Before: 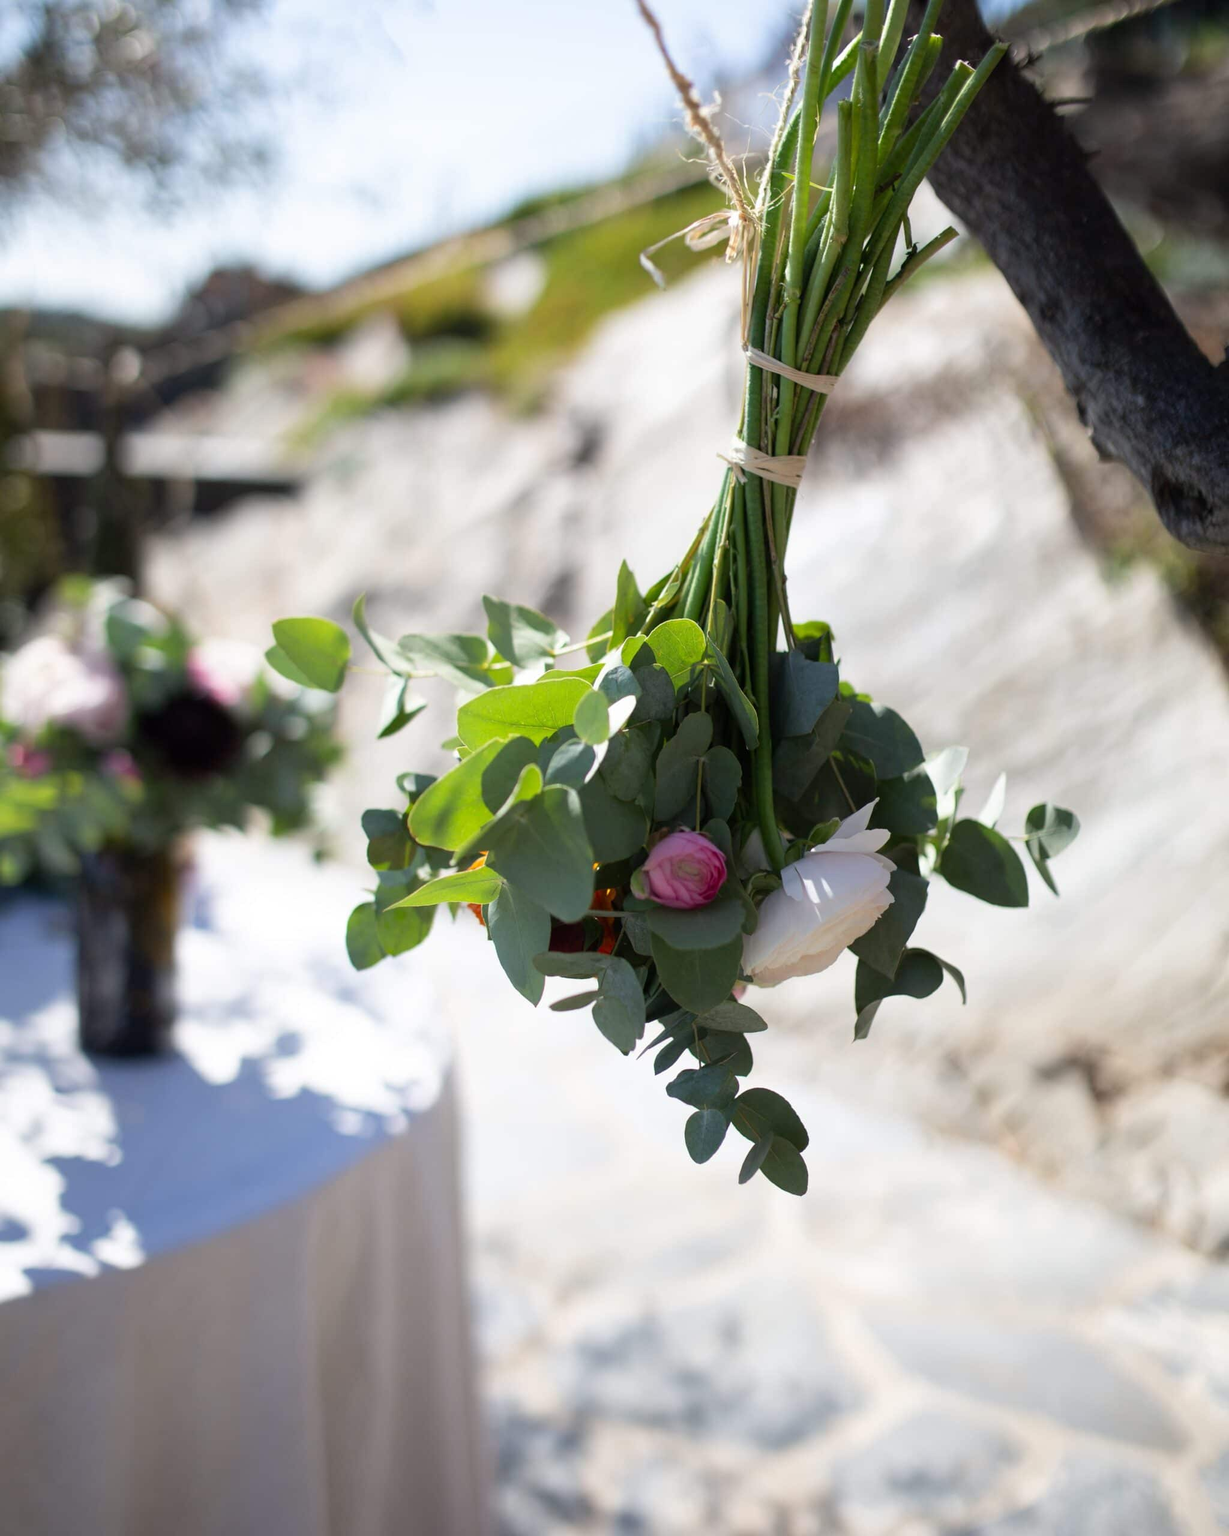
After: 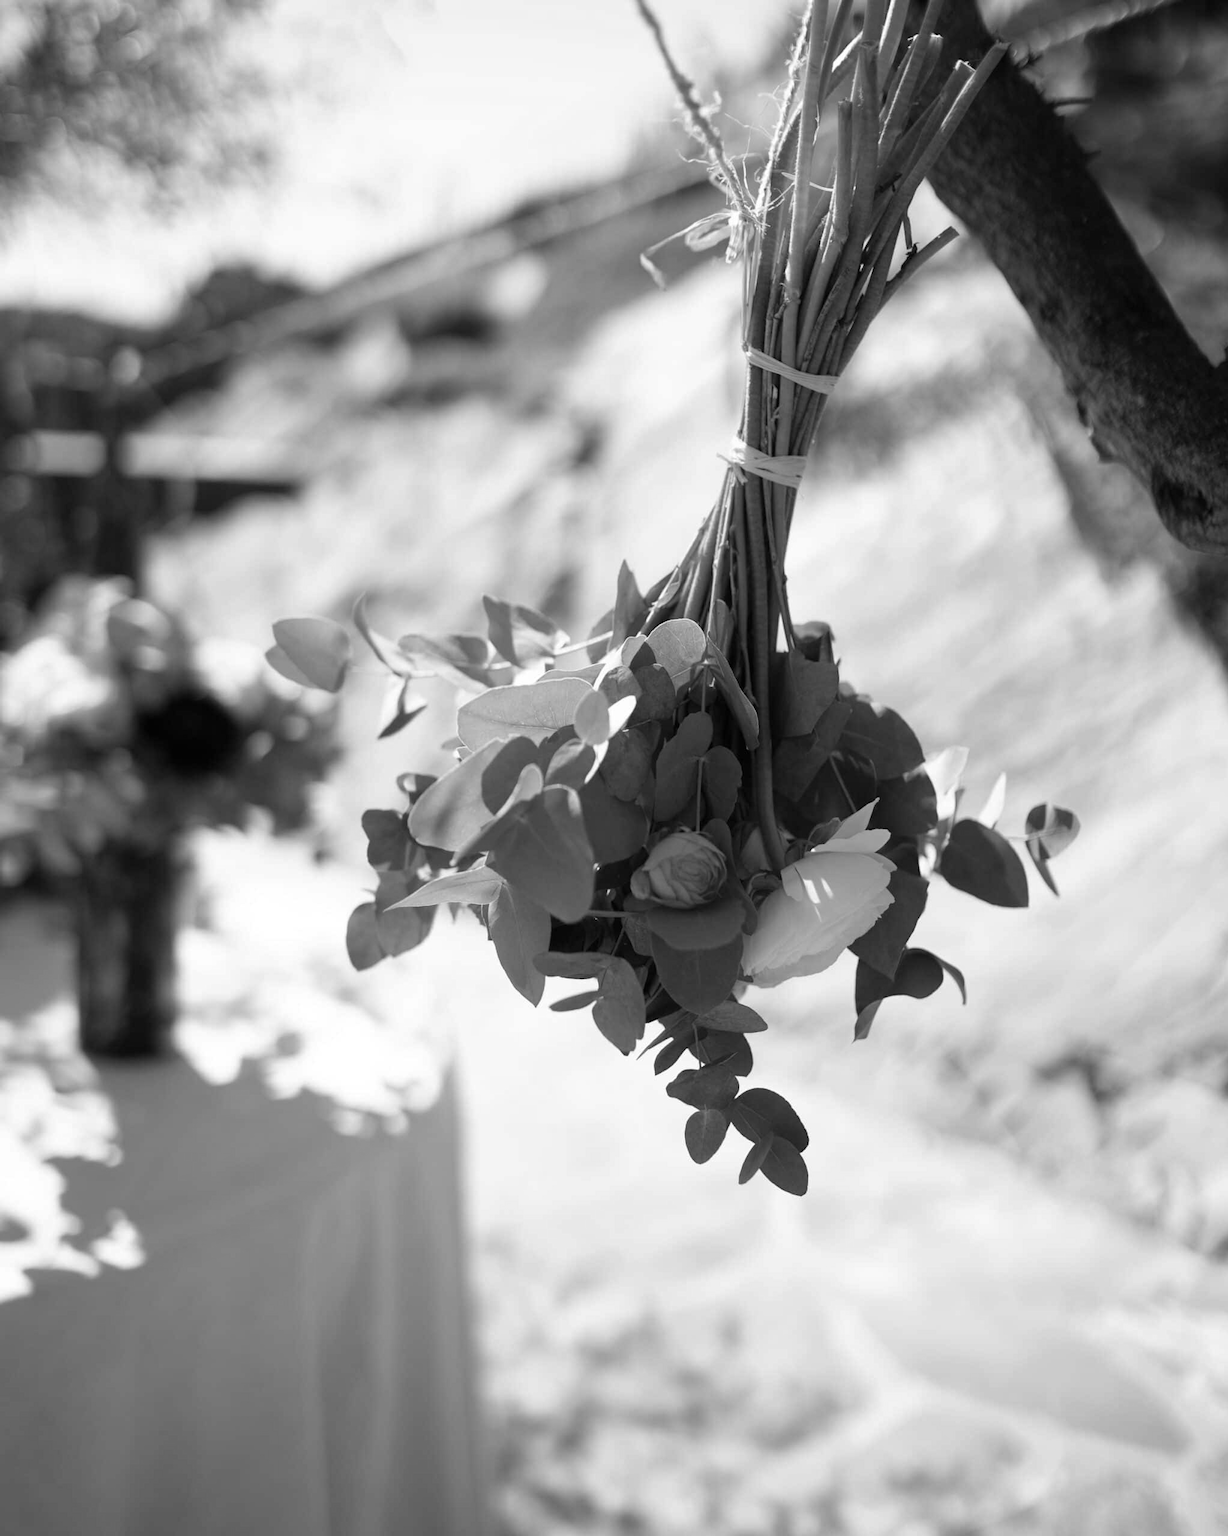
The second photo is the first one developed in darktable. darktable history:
color balance rgb: perceptual saturation grading › global saturation 25%, global vibrance 20%
monochrome: a 32, b 64, size 2.3, highlights 1
